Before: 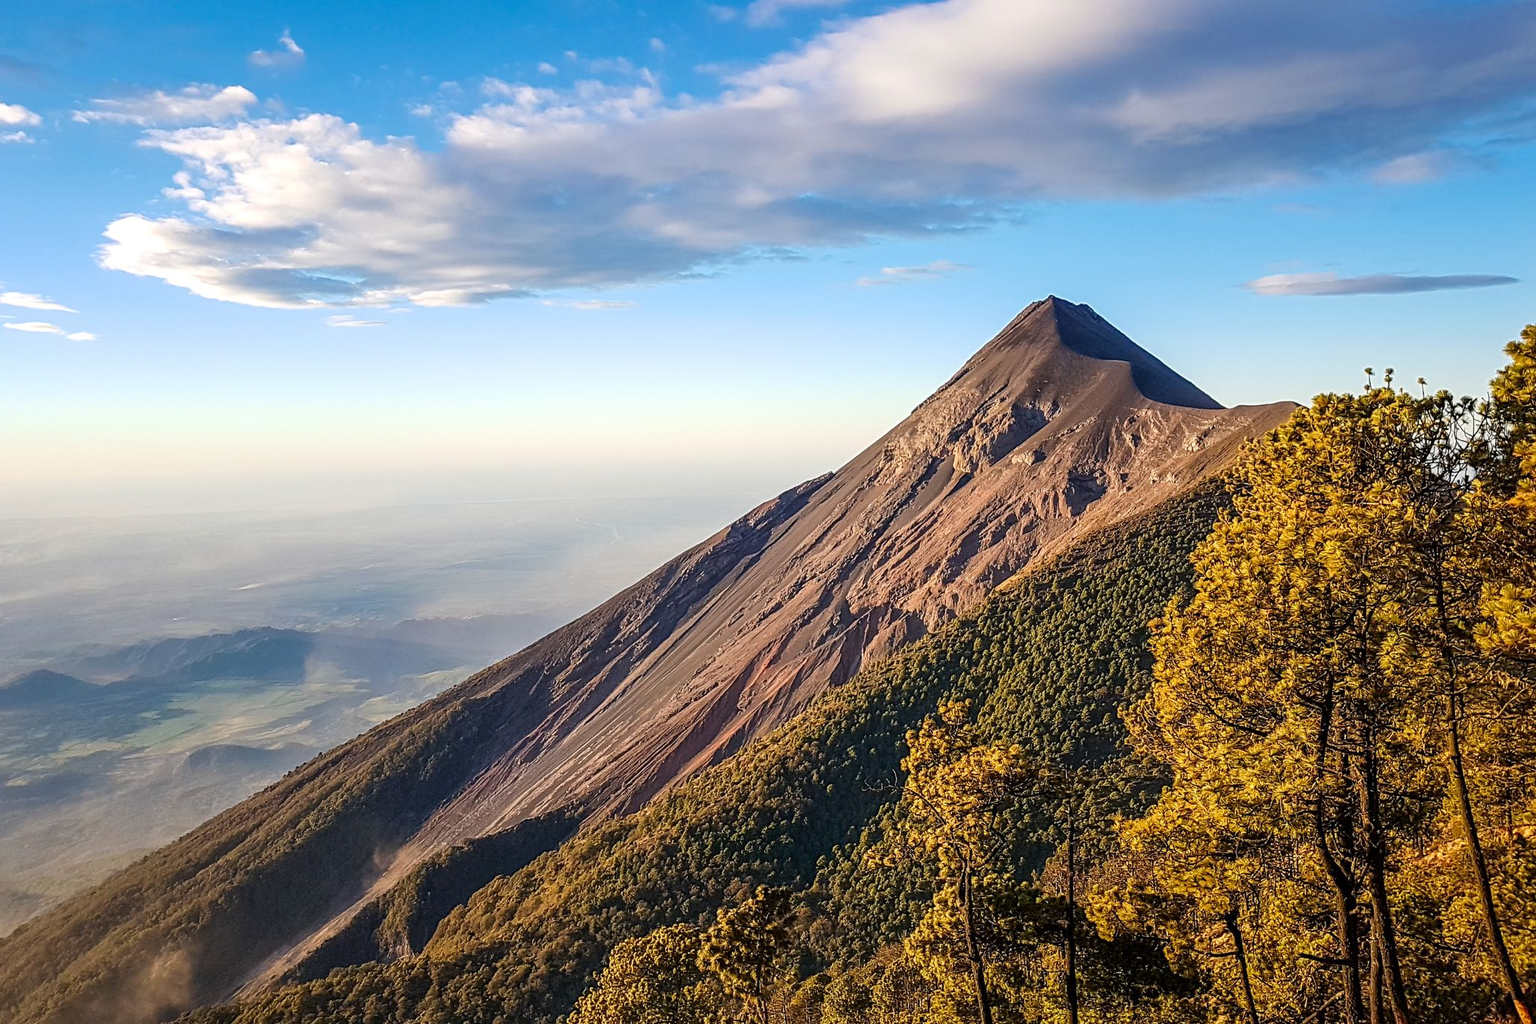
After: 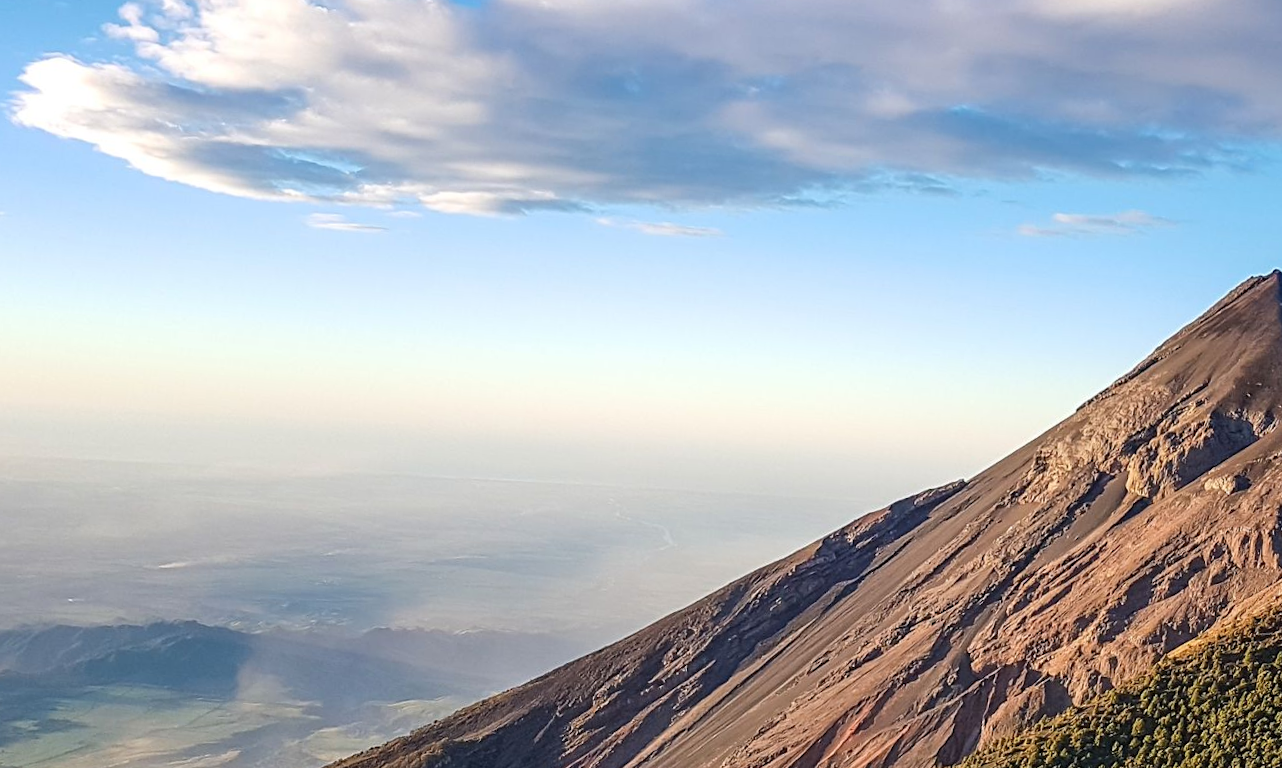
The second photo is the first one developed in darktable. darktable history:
crop and rotate: angle -4.99°, left 2.165%, top 6.833%, right 27.588%, bottom 30.084%
